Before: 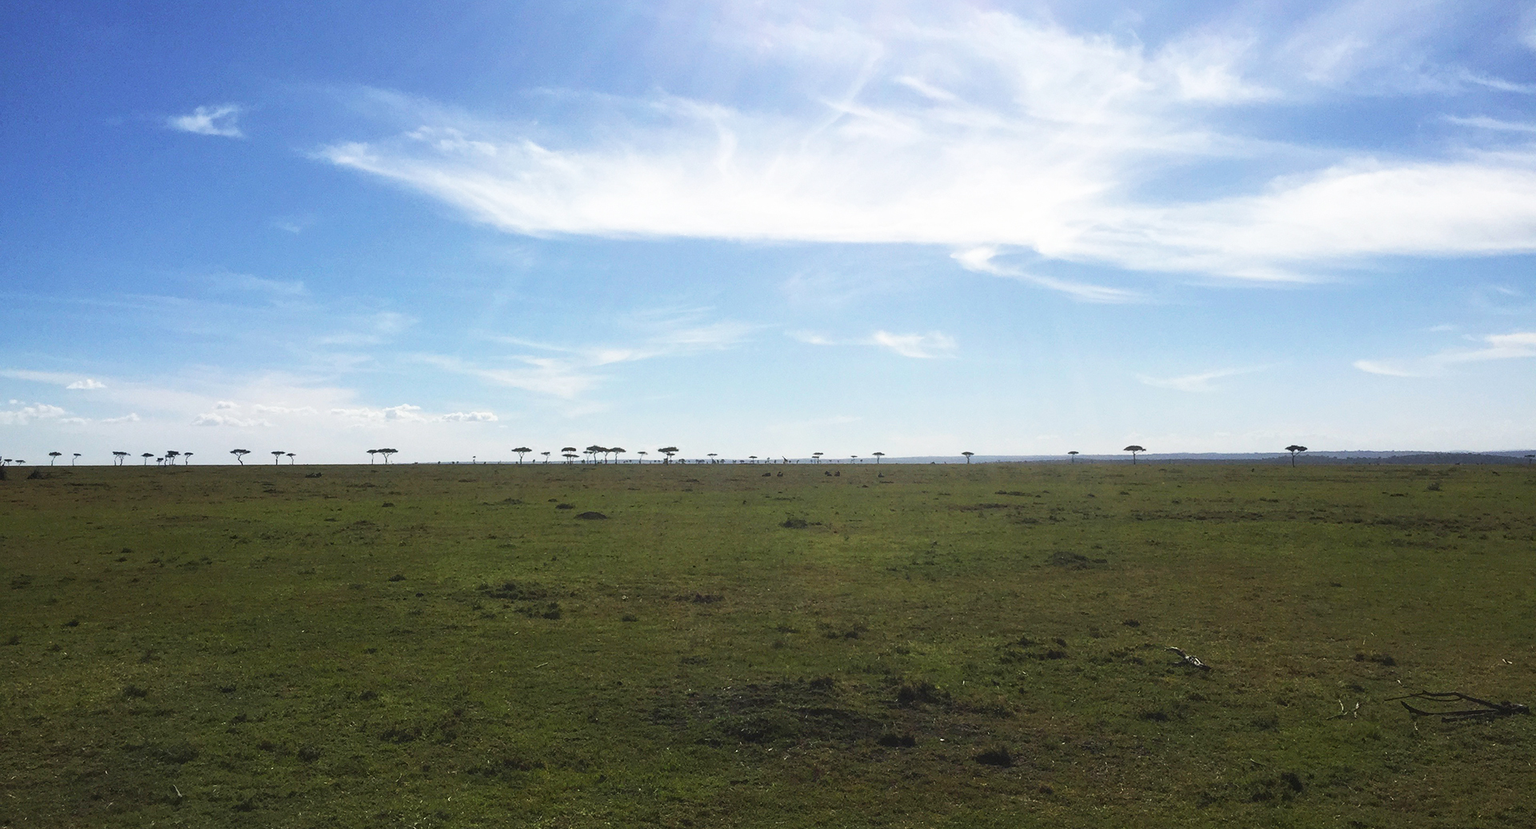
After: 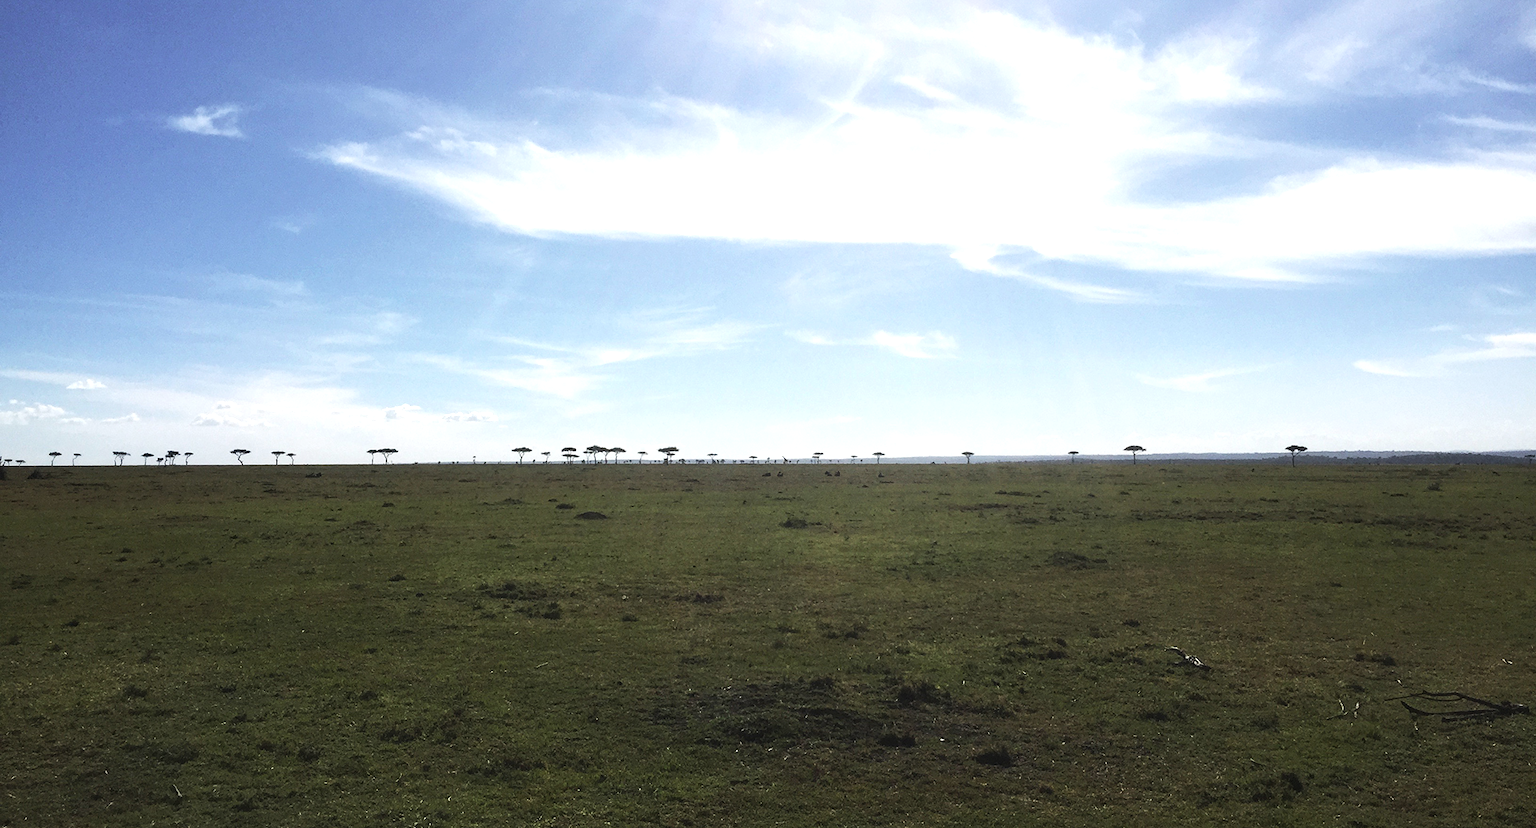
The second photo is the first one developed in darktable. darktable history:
tone equalizer: -8 EV -0.382 EV, -7 EV -0.382 EV, -6 EV -0.353 EV, -5 EV -0.214 EV, -3 EV 0.244 EV, -2 EV 0.309 EV, -1 EV 0.365 EV, +0 EV 0.427 EV, edges refinement/feathering 500, mask exposure compensation -1.57 EV, preserve details no
color correction: highlights b* -0.021, saturation 0.784
